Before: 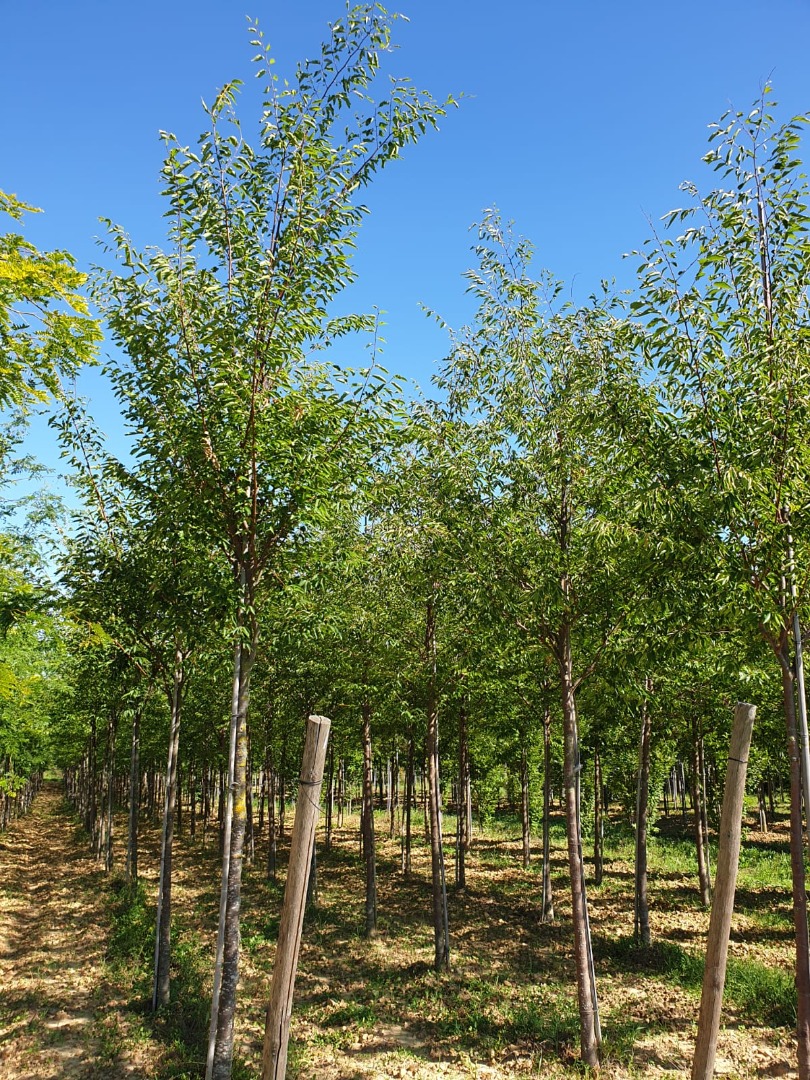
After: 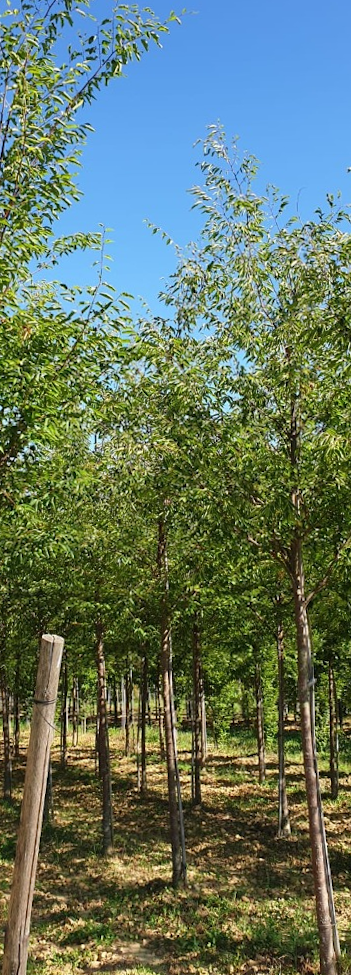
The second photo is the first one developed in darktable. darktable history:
rotate and perspective: rotation -1°, crop left 0.011, crop right 0.989, crop top 0.025, crop bottom 0.975
crop: left 33.452%, top 6.025%, right 23.155%
